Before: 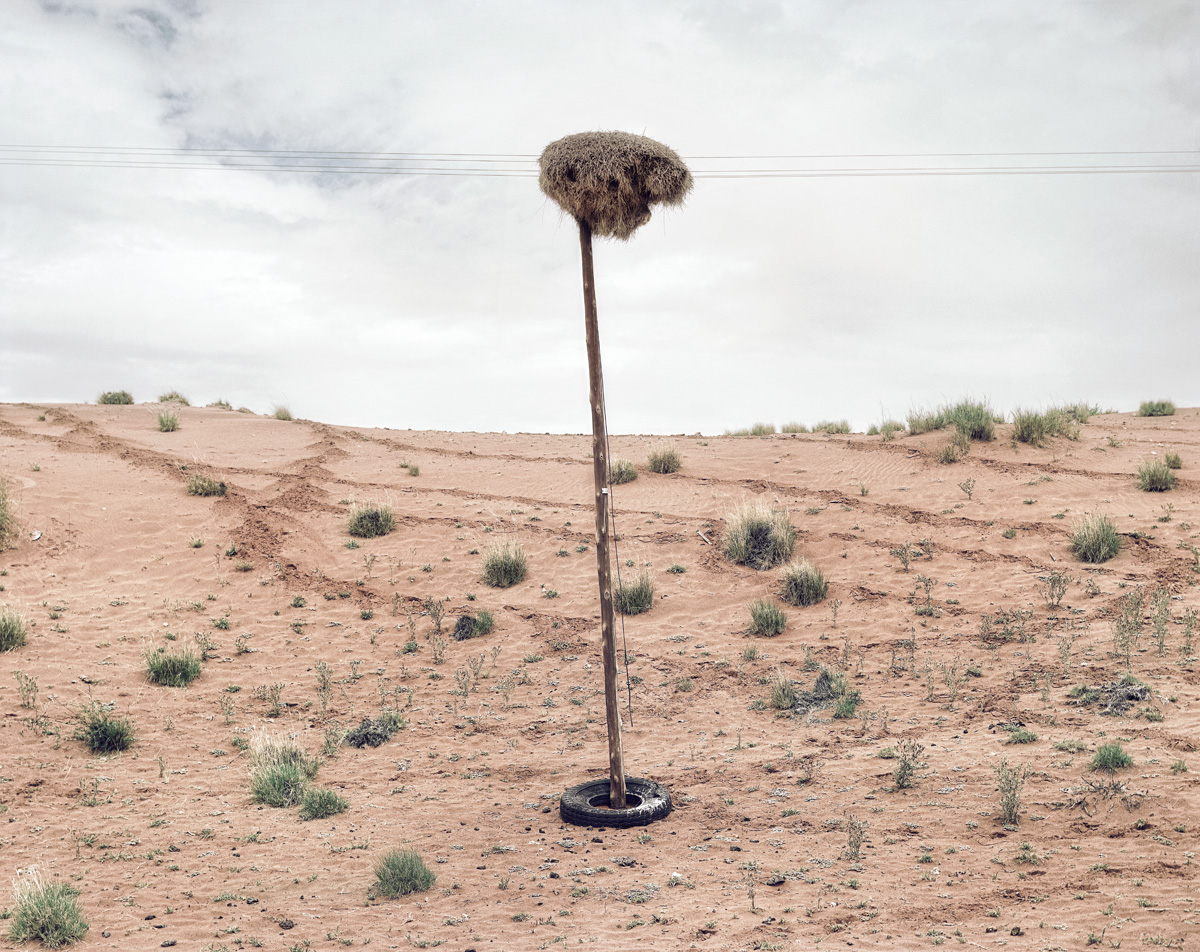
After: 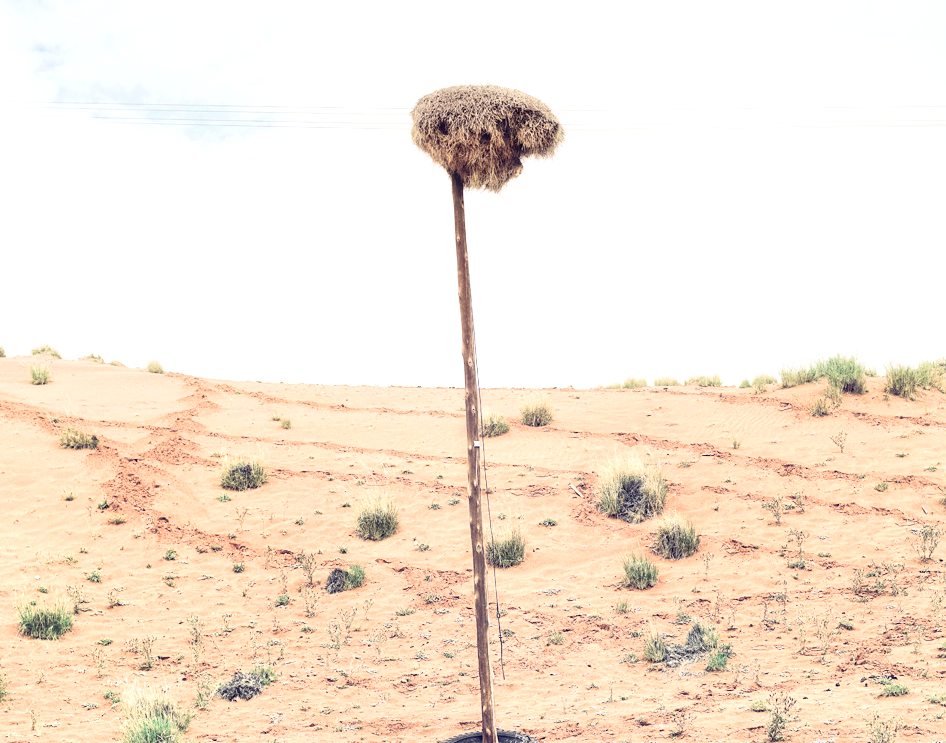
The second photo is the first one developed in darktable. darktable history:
crop and rotate: left 10.703%, top 4.979%, right 10.442%, bottom 16.874%
contrast brightness saturation: contrast 0.237, brightness 0.26, saturation 0.387
exposure: black level correction 0.001, exposure 0.499 EV, compensate exposure bias true, compensate highlight preservation false
